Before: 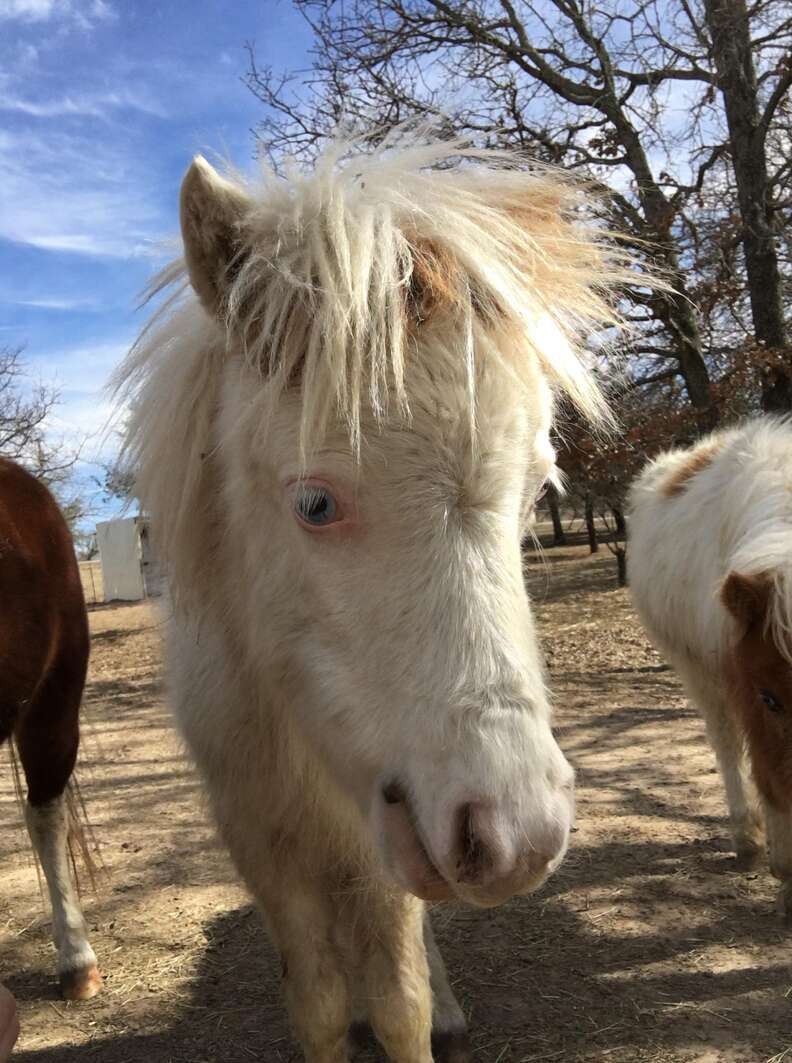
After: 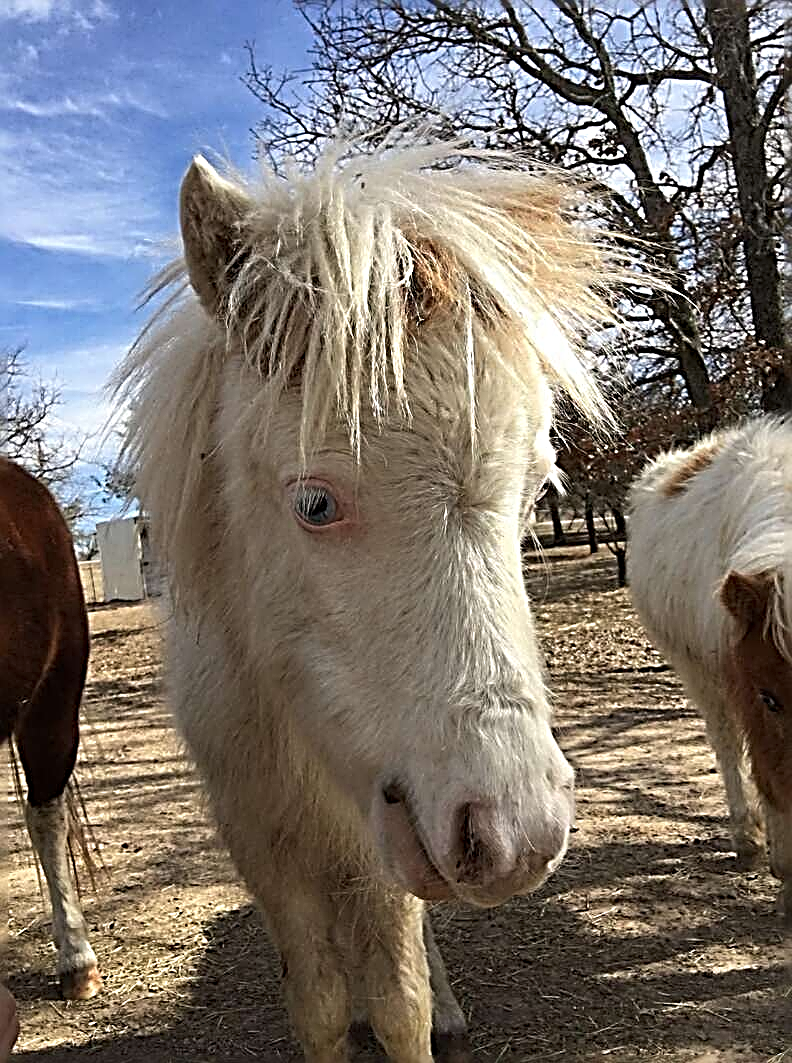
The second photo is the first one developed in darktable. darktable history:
sharpen: radius 3.179, amount 1.732
